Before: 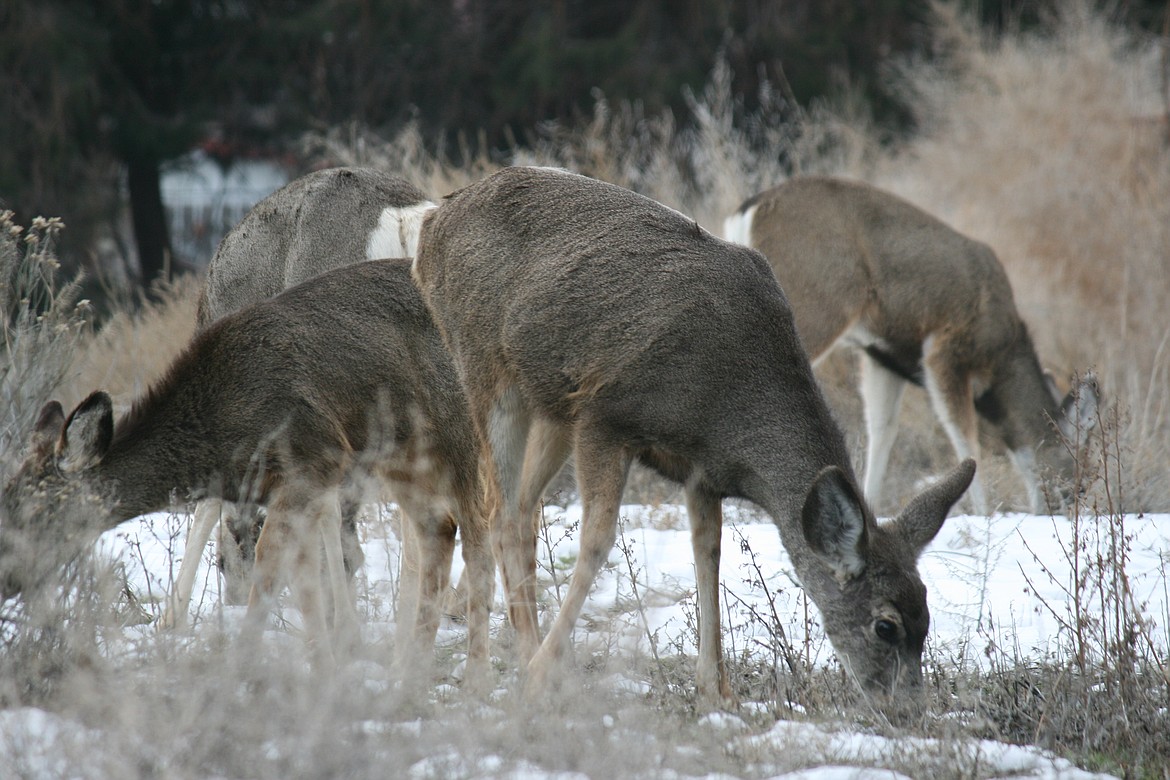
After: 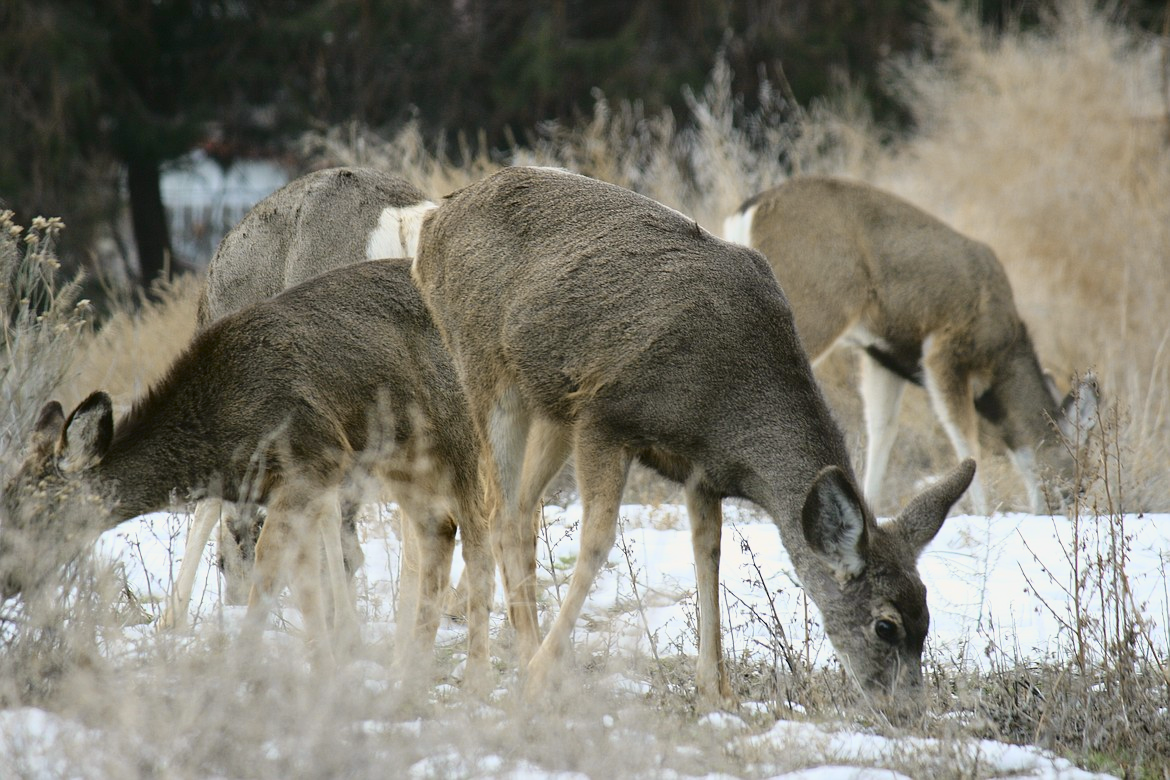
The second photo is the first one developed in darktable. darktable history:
tone equalizer: on, module defaults
tone curve: curves: ch0 [(0, 0.021) (0.049, 0.044) (0.152, 0.14) (0.328, 0.377) (0.473, 0.543) (0.641, 0.705) (0.85, 0.894) (1, 0.969)]; ch1 [(0, 0) (0.302, 0.331) (0.433, 0.432) (0.472, 0.47) (0.502, 0.503) (0.527, 0.521) (0.564, 0.58) (0.614, 0.626) (0.677, 0.701) (0.859, 0.885) (1, 1)]; ch2 [(0, 0) (0.33, 0.301) (0.447, 0.44) (0.487, 0.496) (0.502, 0.516) (0.535, 0.563) (0.565, 0.593) (0.608, 0.638) (1, 1)], color space Lab, independent channels, preserve colors none
